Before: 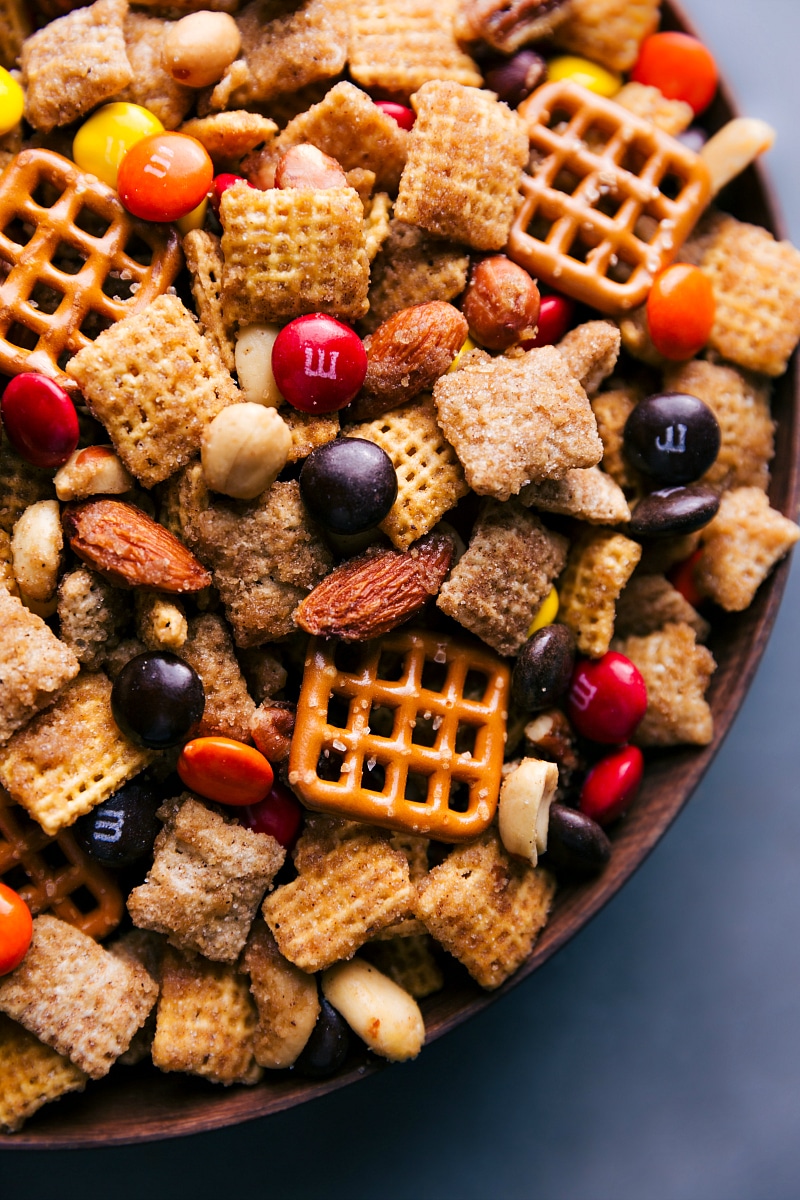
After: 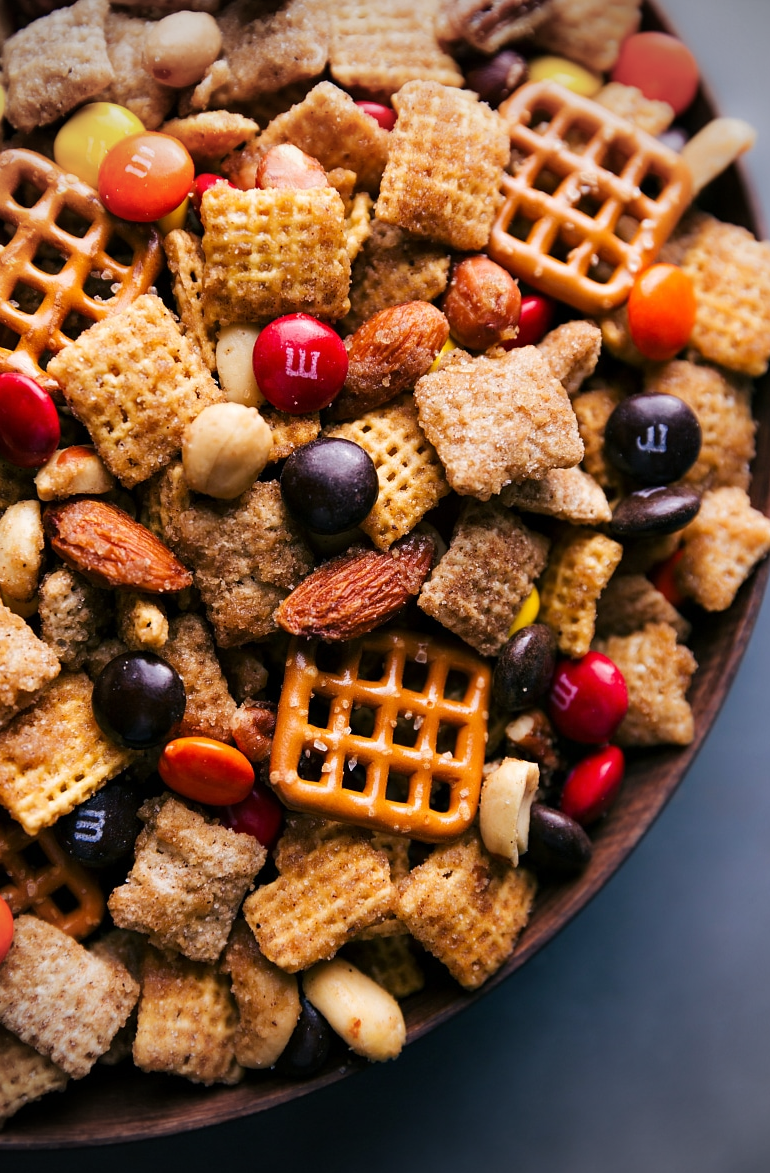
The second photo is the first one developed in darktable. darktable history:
crop and rotate: left 2.536%, right 1.107%, bottom 2.246%
vignetting: width/height ratio 1.094
